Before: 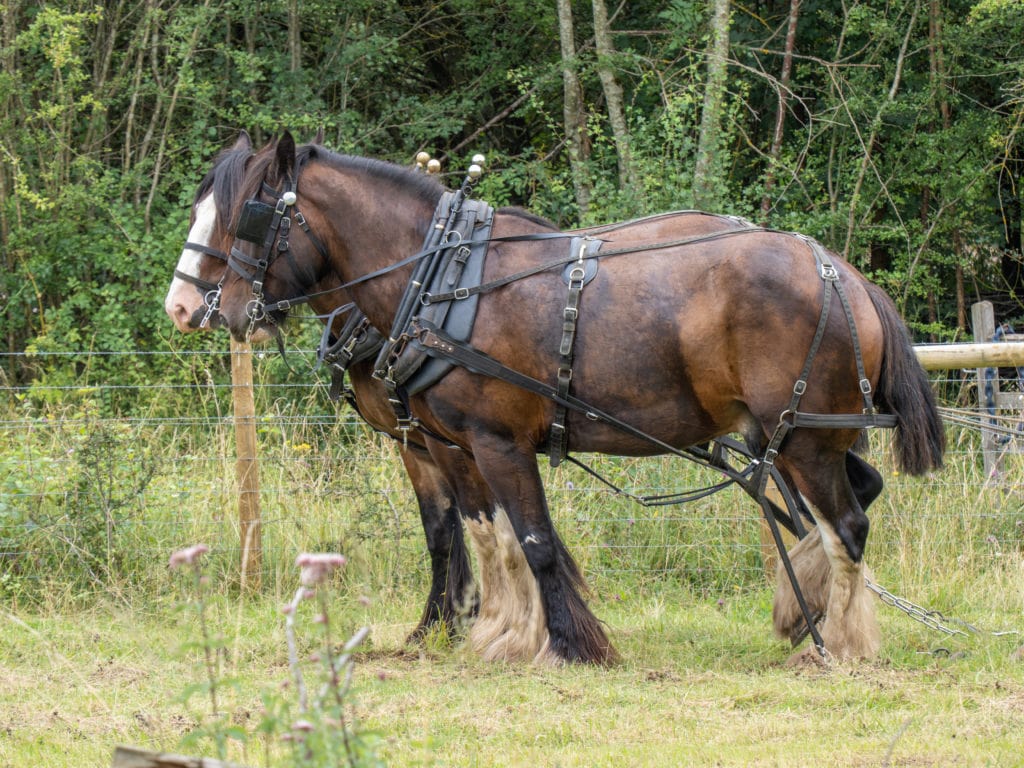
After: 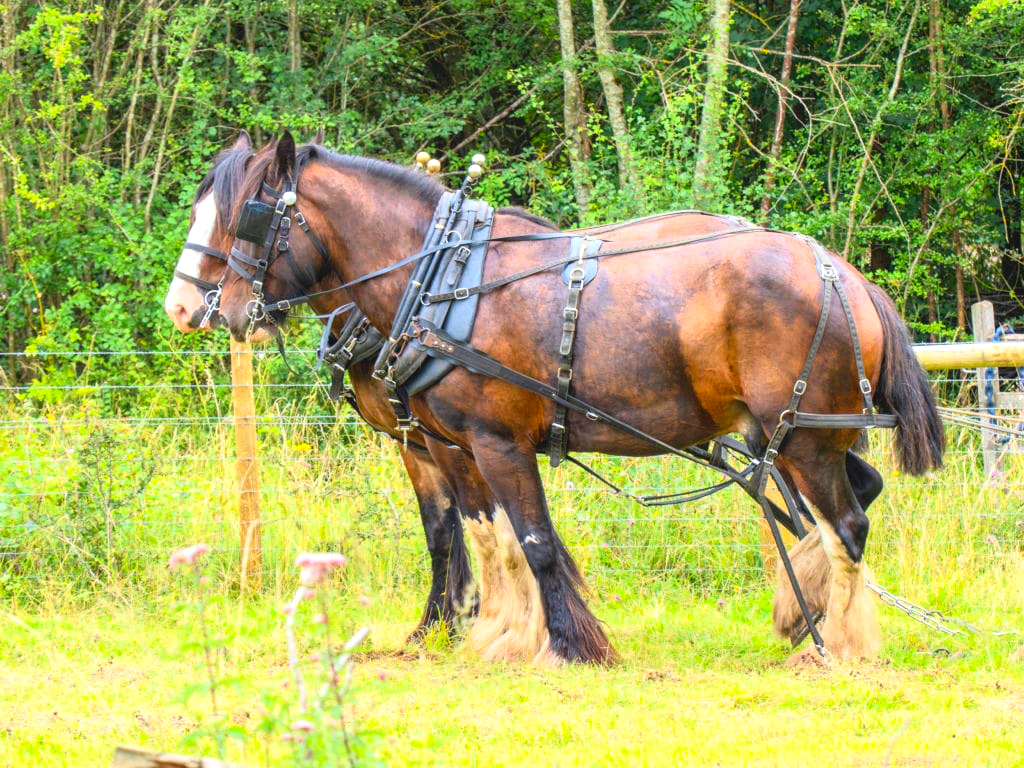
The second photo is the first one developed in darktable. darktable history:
exposure: black level correction -0.002, exposure 0.534 EV, compensate highlight preservation false
contrast brightness saturation: contrast 0.204, brightness 0.196, saturation 0.808
